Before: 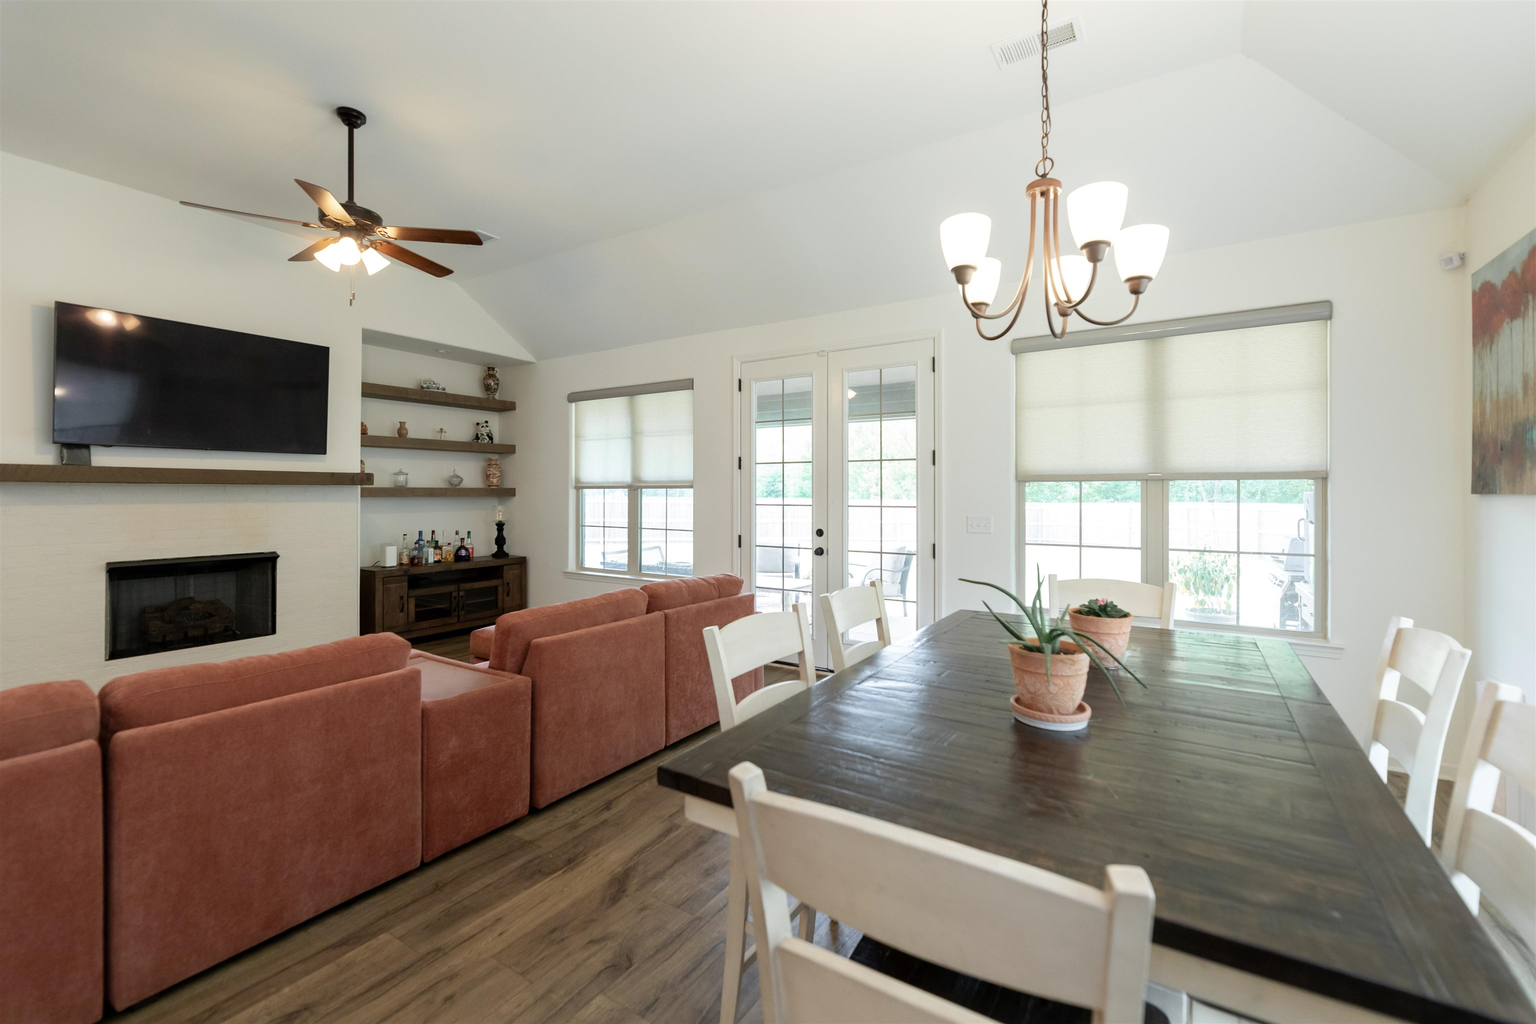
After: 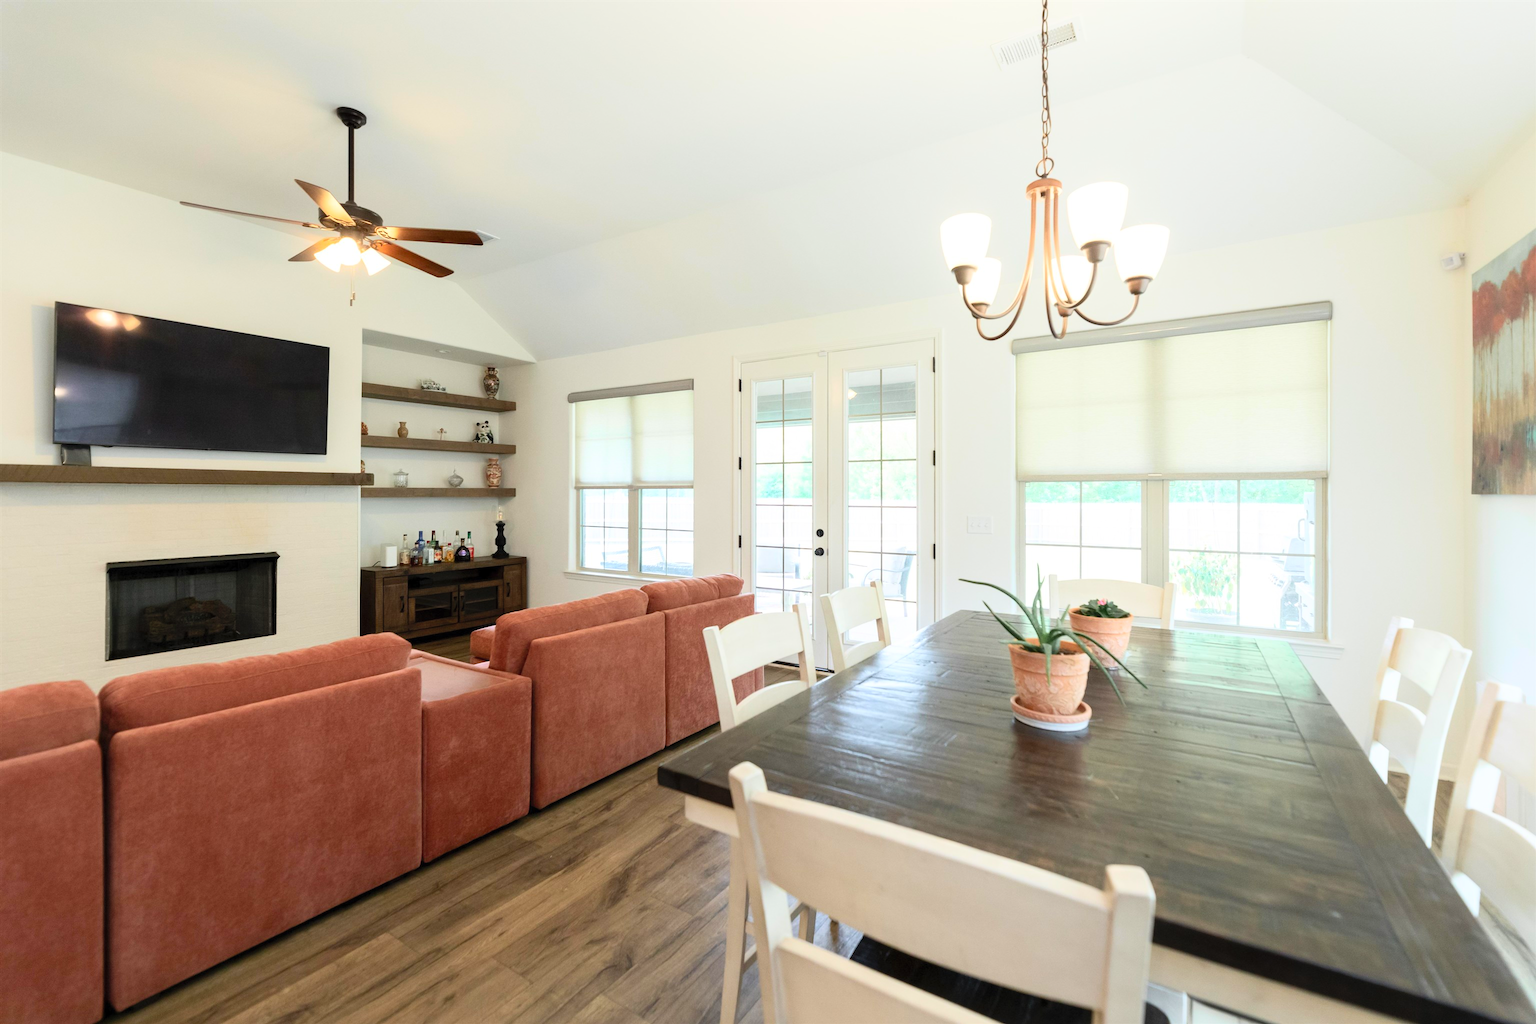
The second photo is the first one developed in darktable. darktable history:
contrast brightness saturation: contrast 0.24, brightness 0.242, saturation 0.38
